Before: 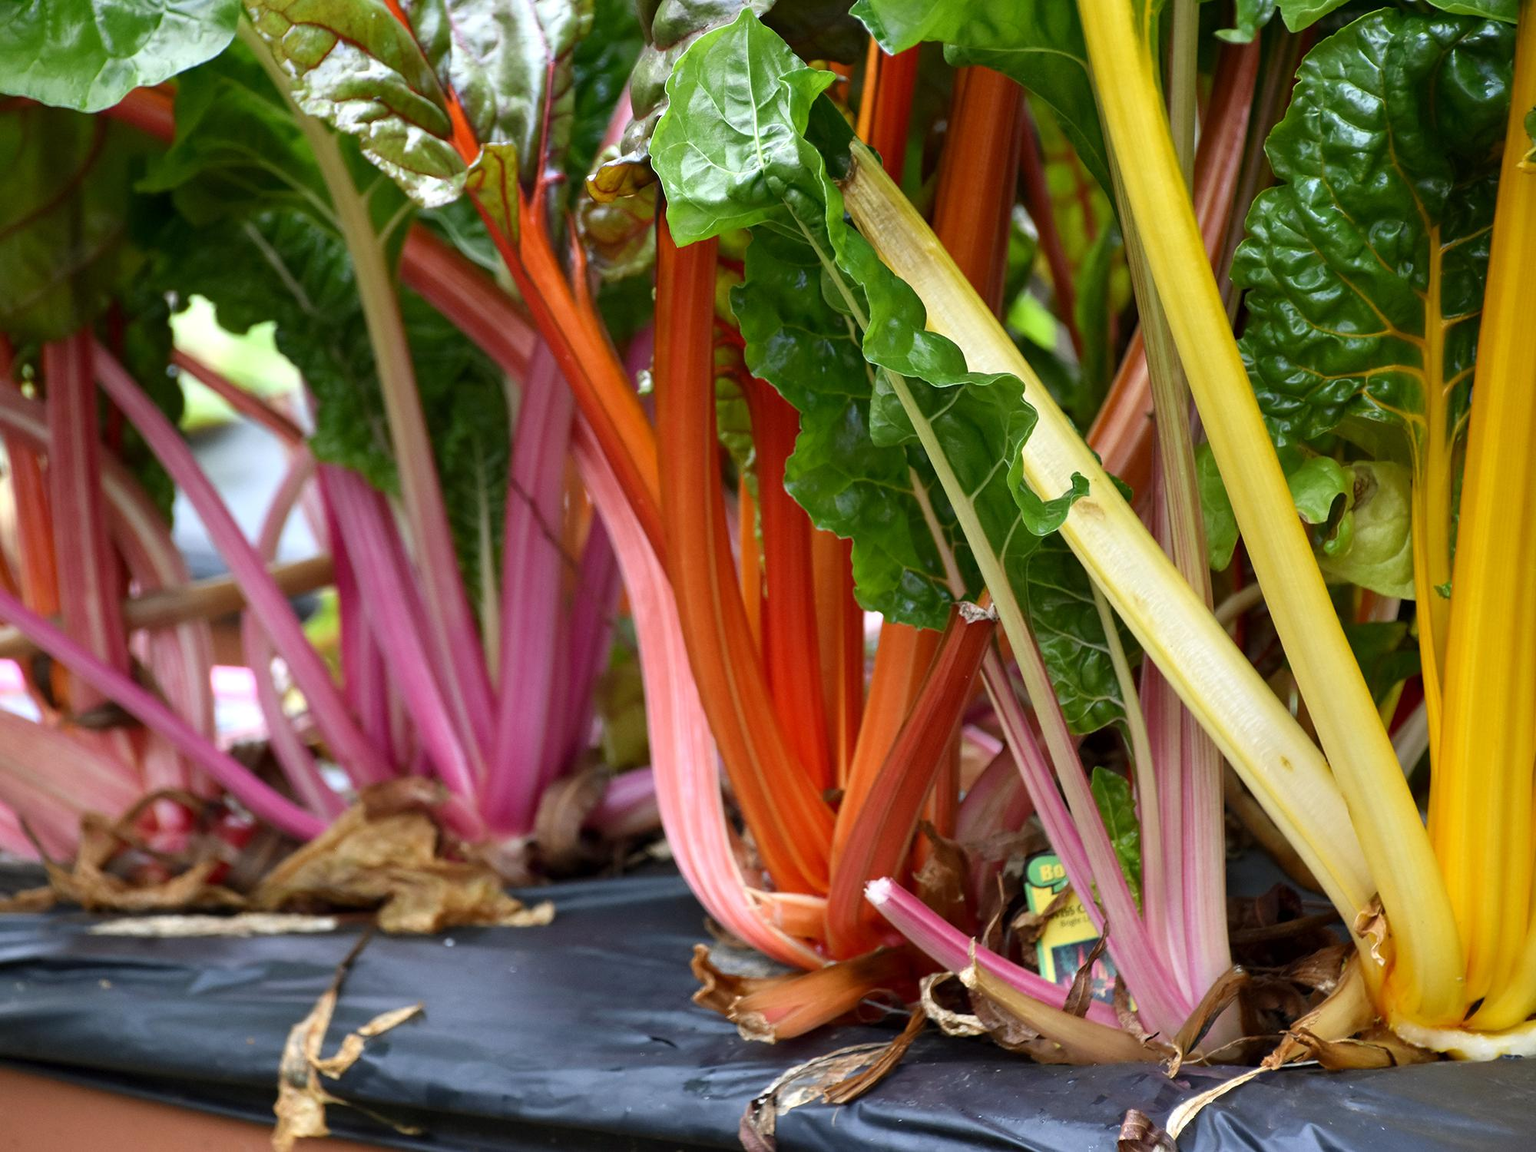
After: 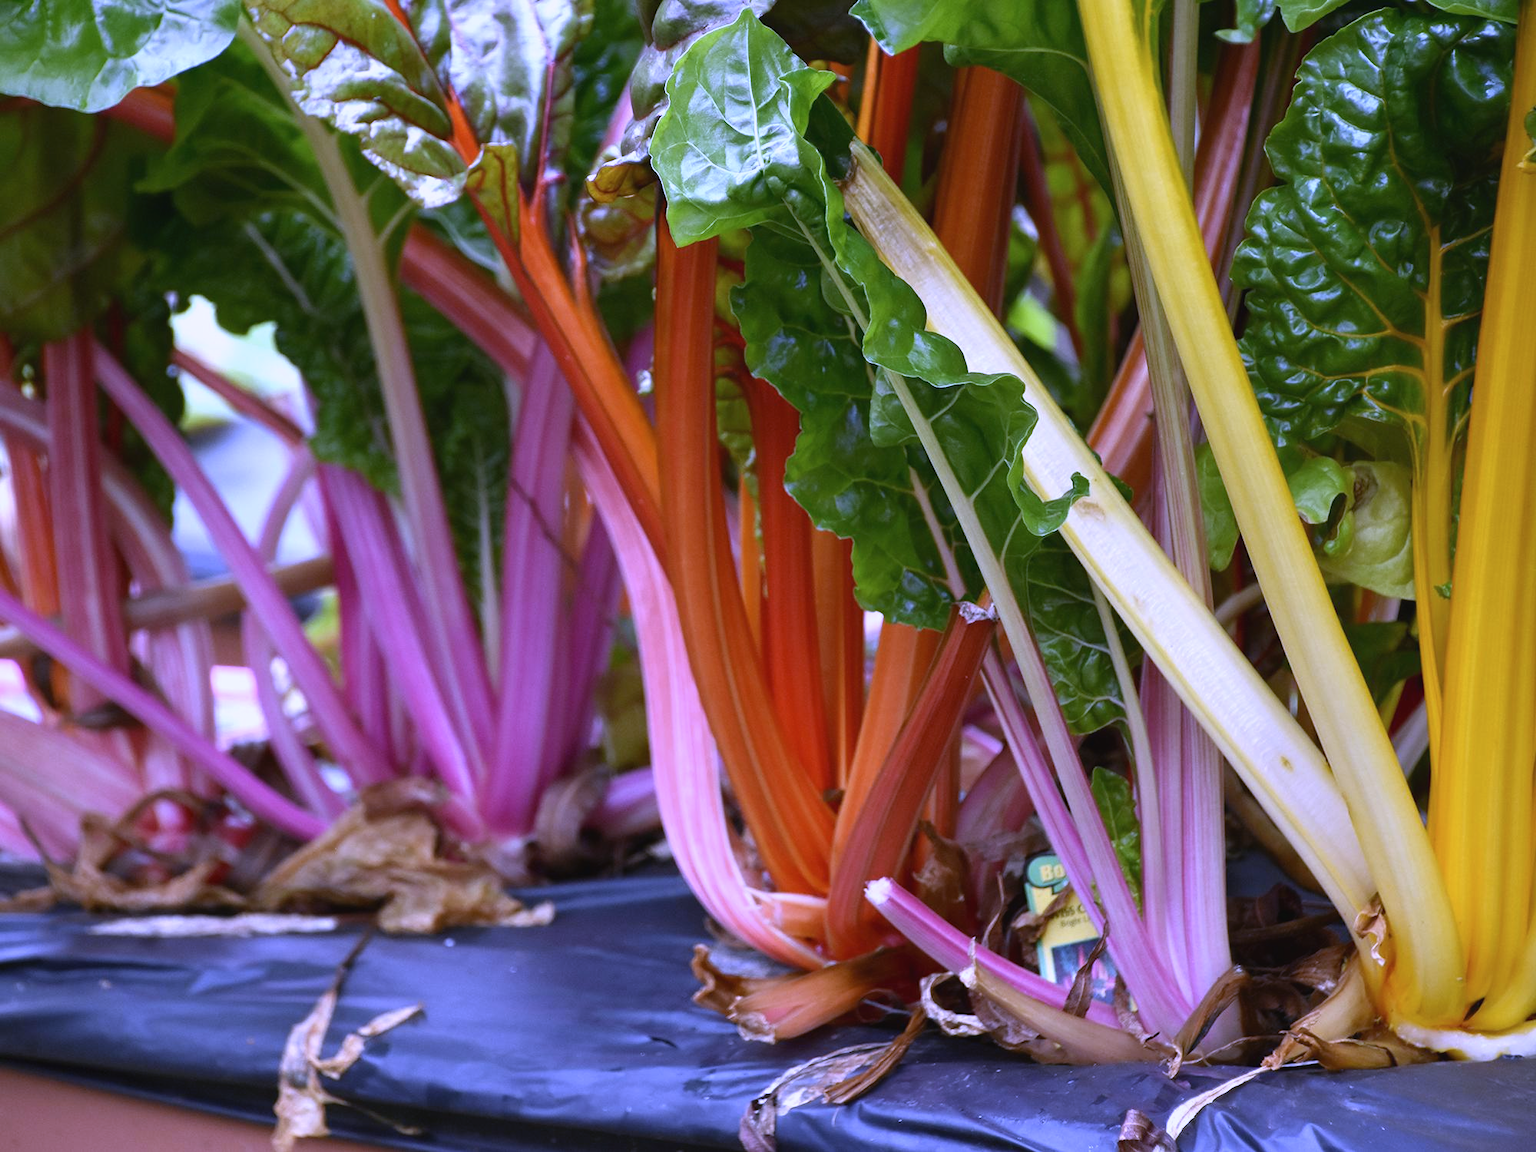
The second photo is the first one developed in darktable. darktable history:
contrast brightness saturation: contrast -0.08, brightness -0.04, saturation -0.11
white balance: red 0.98, blue 1.61
